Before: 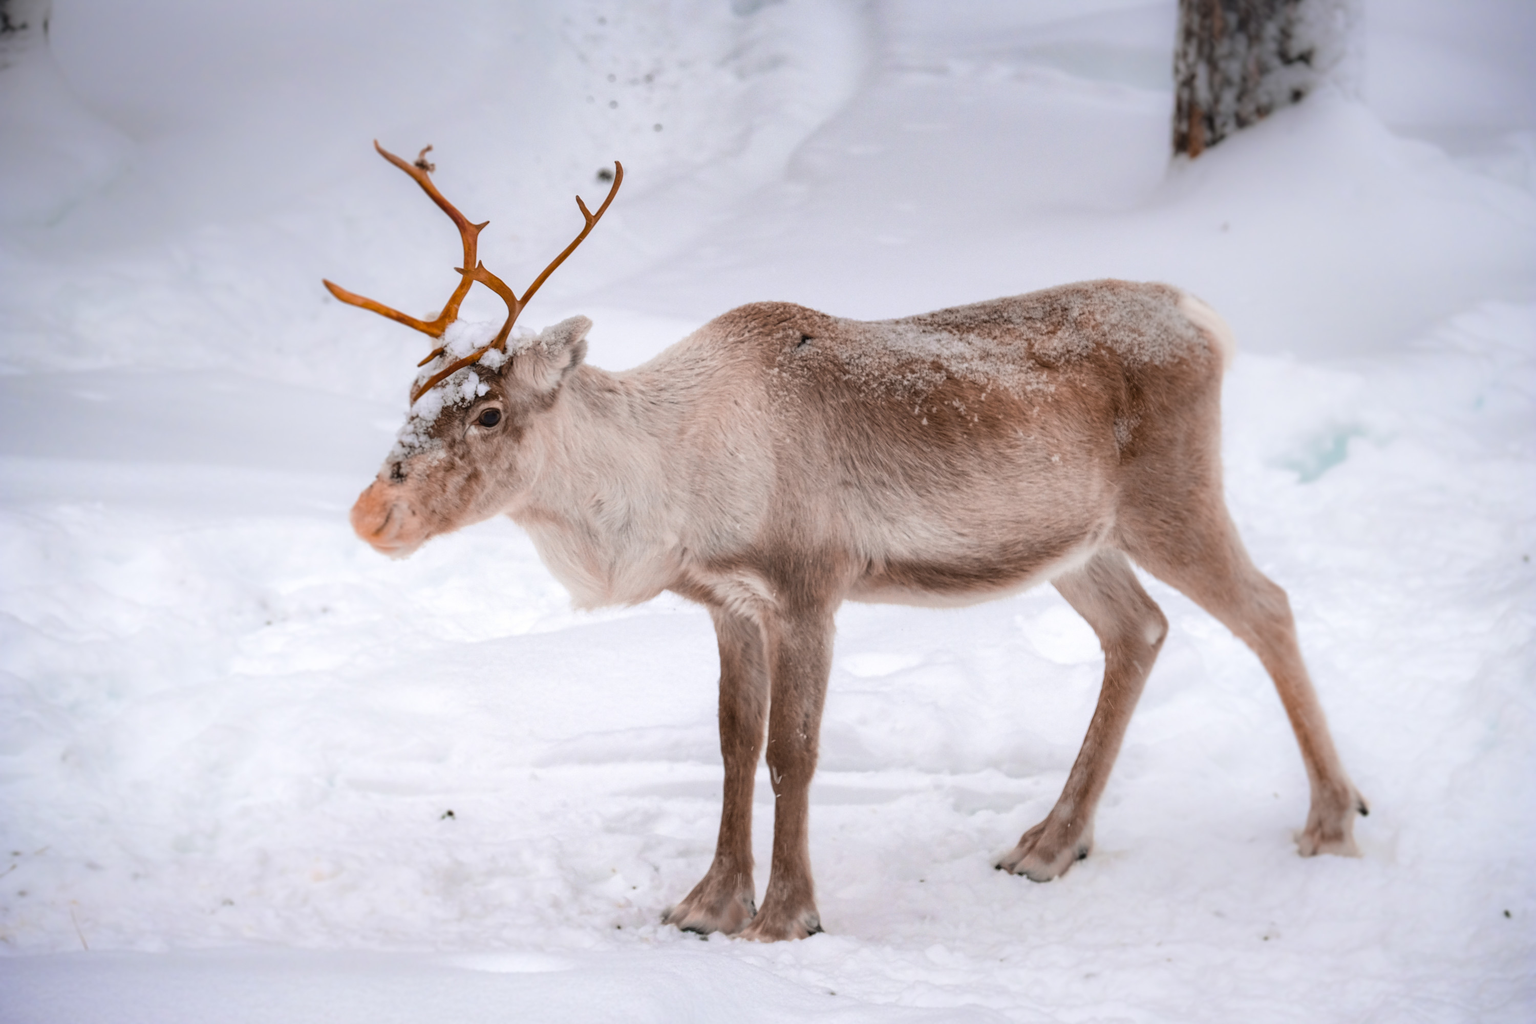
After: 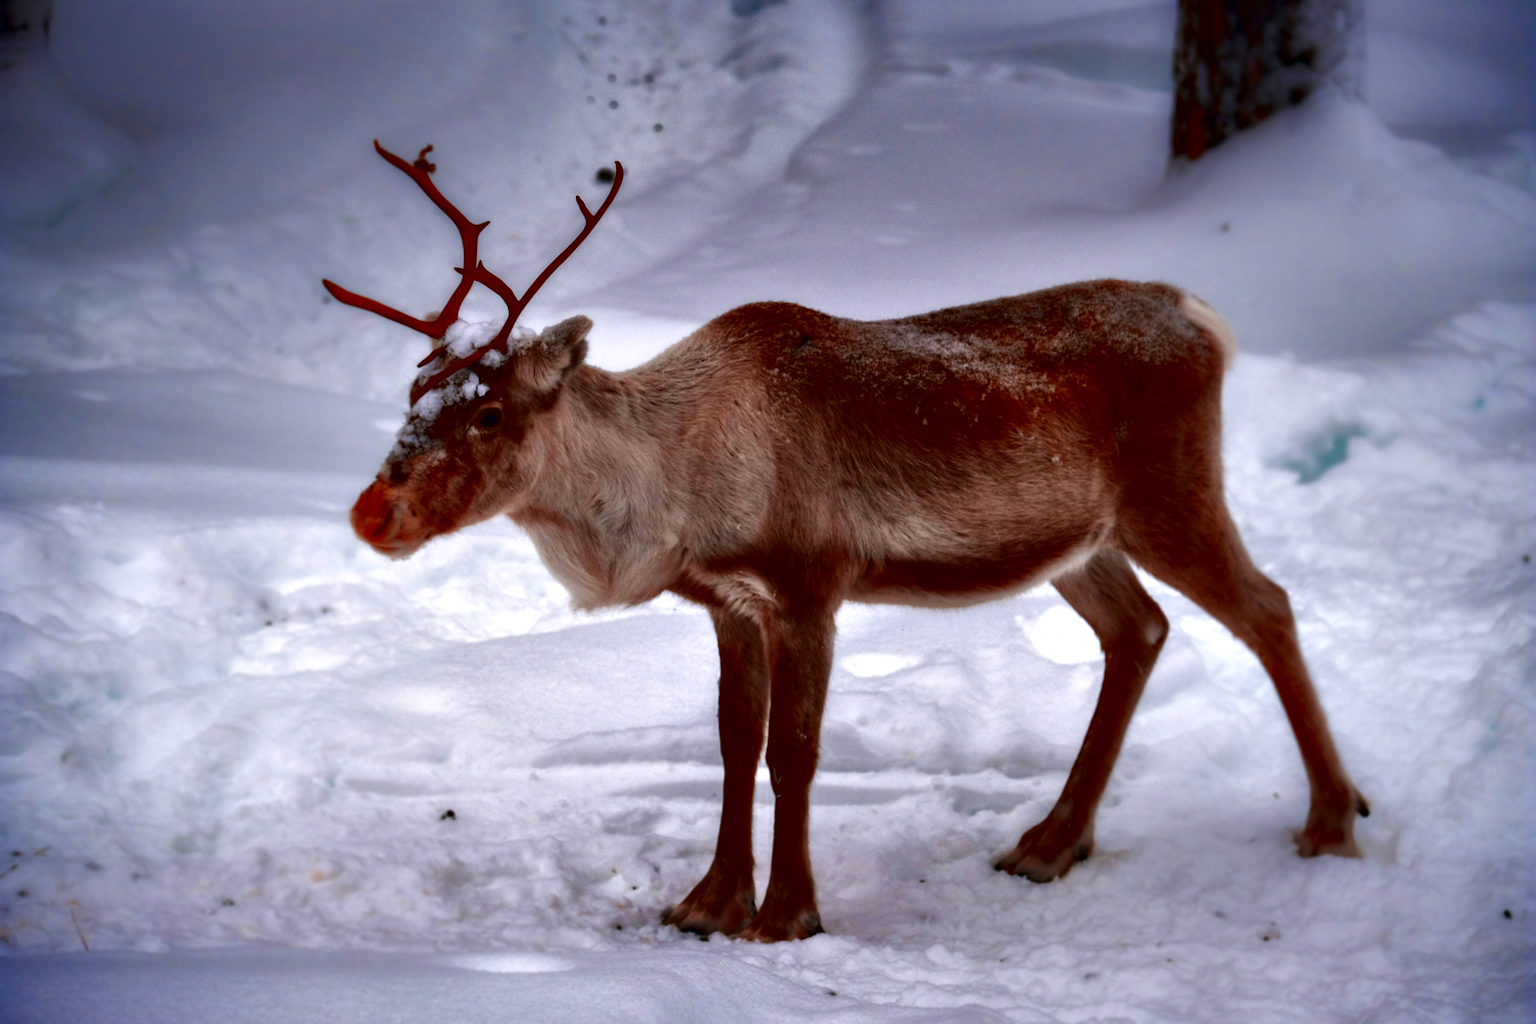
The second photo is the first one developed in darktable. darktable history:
contrast equalizer: y [[0.514, 0.573, 0.581, 0.508, 0.5, 0.5], [0.5 ×6], [0.5 ×6], [0 ×6], [0 ×6]]
contrast brightness saturation: brightness -1, saturation 1
